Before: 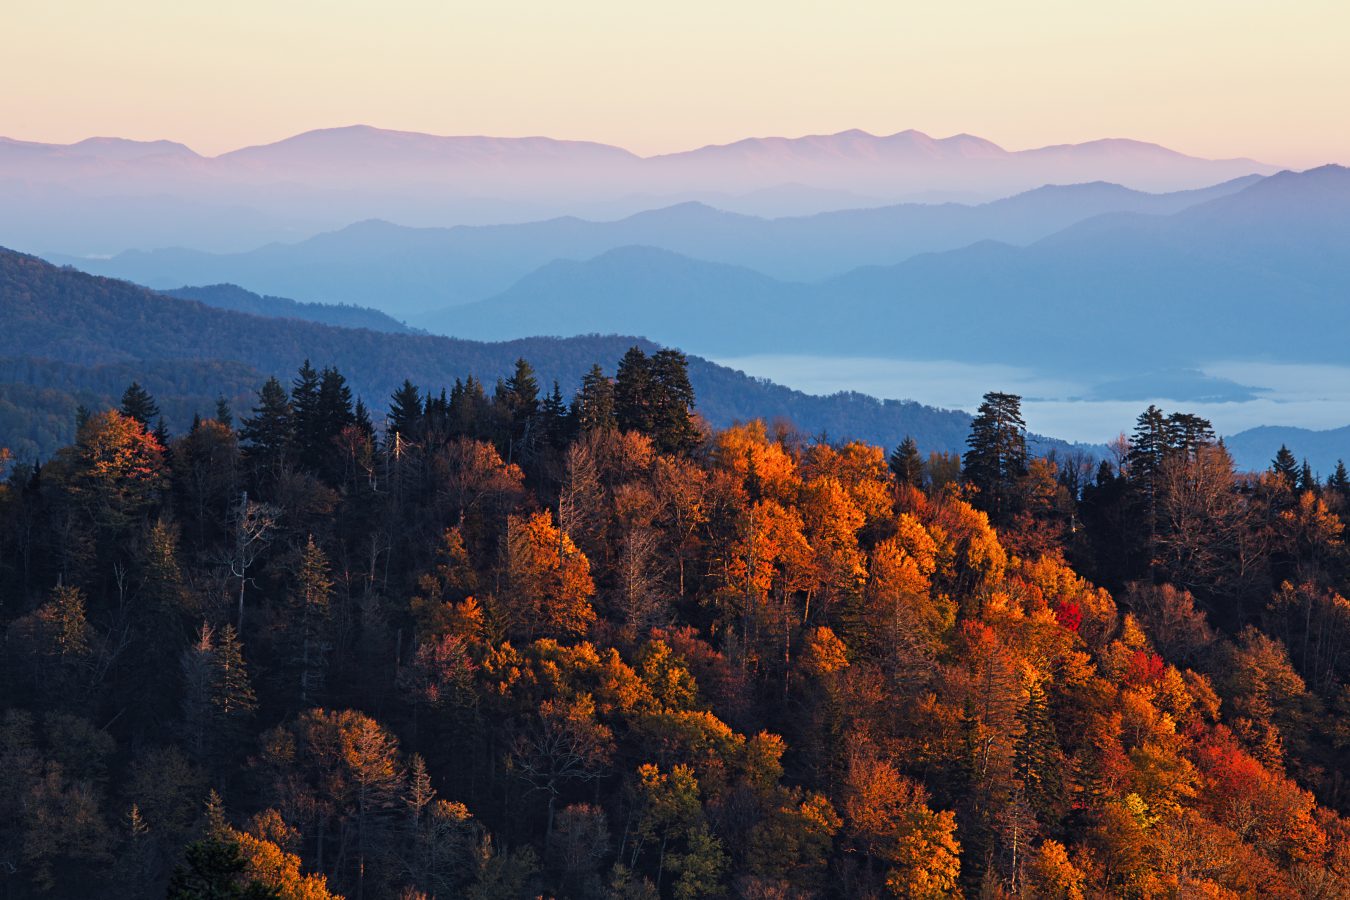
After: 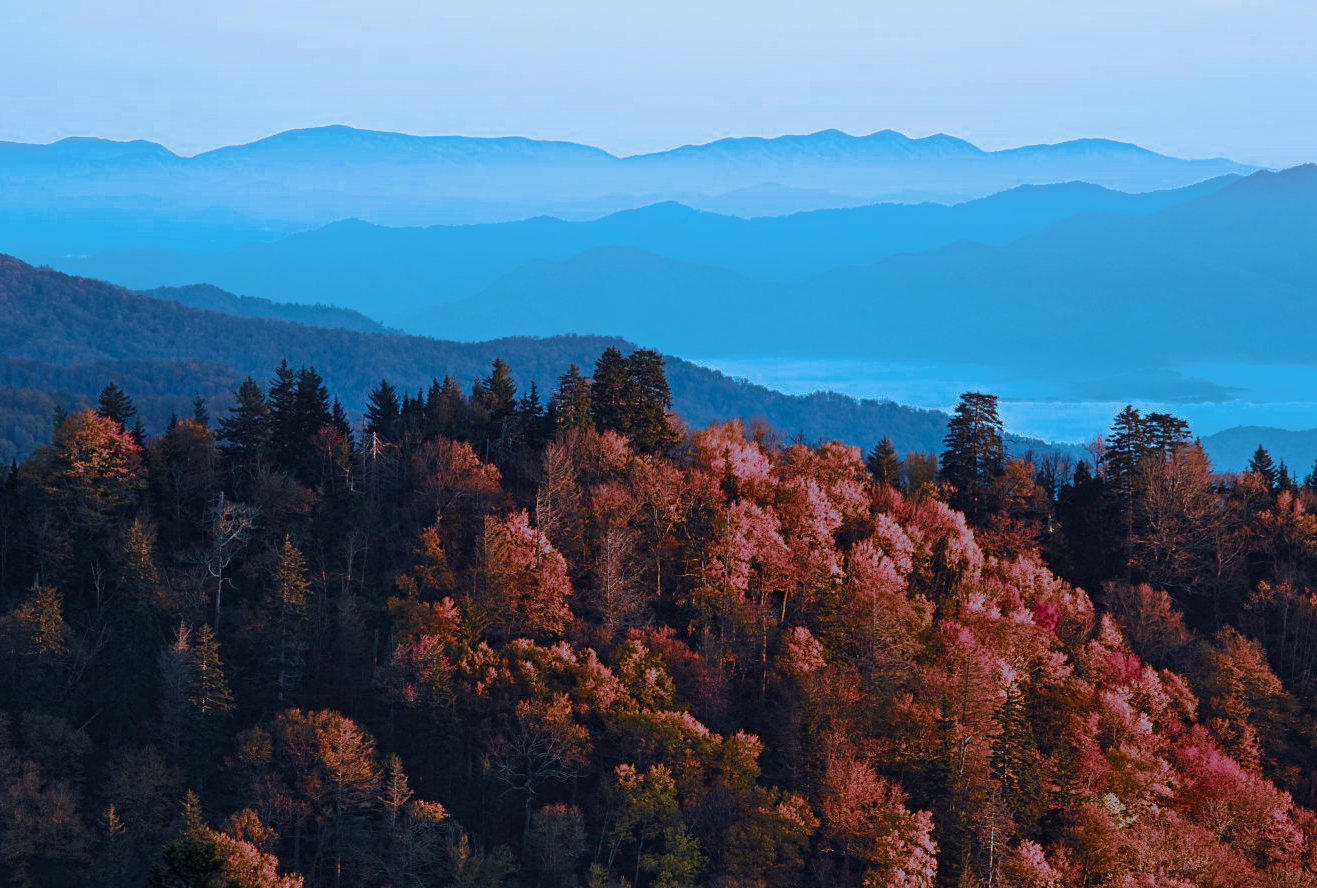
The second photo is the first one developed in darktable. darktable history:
crop and rotate: left 1.774%, right 0.633%, bottom 1.28%
color balance rgb: perceptual saturation grading › global saturation 25%, global vibrance 20%
split-toning: shadows › hue 220°, shadows › saturation 0.64, highlights › hue 220°, highlights › saturation 0.64, balance 0, compress 5.22%
